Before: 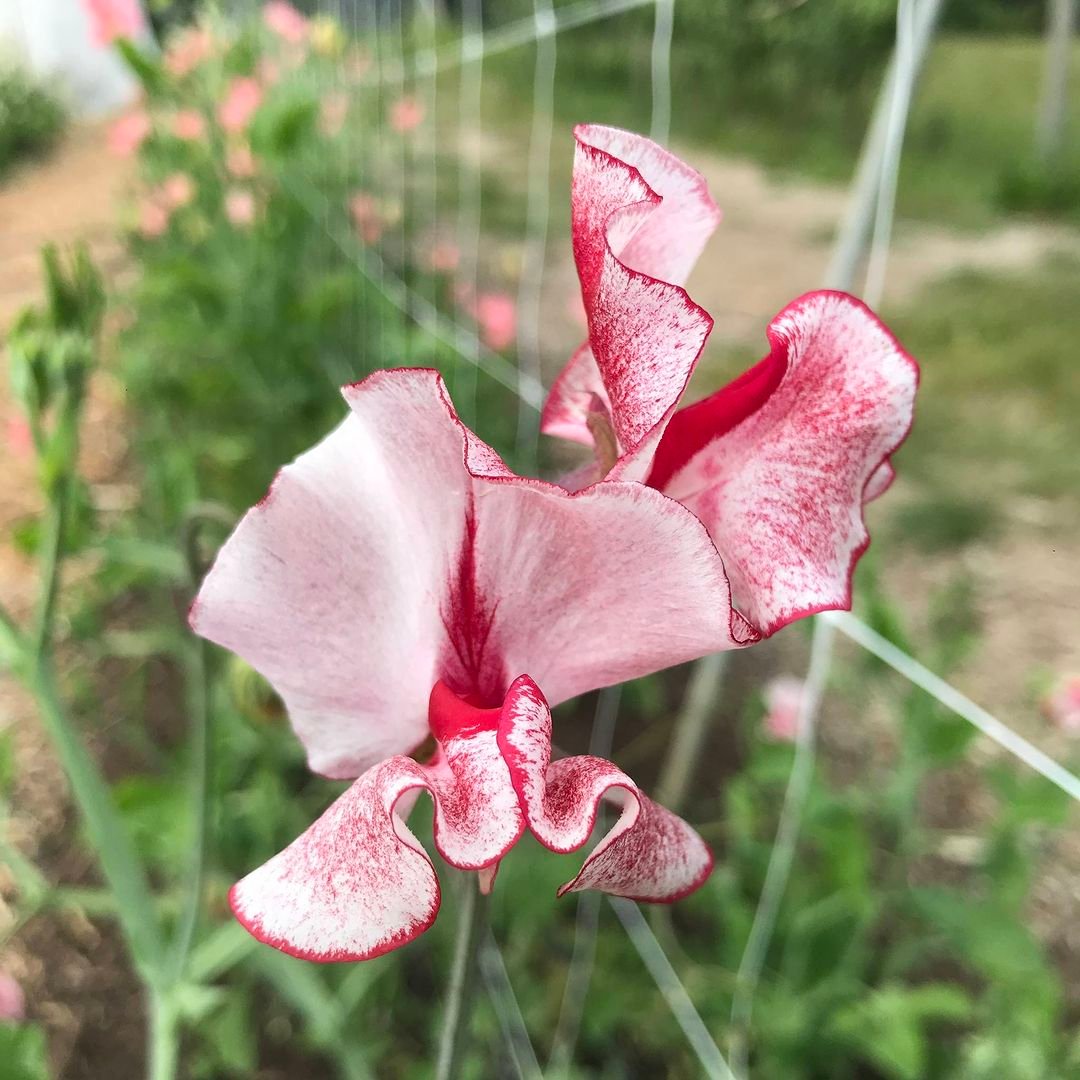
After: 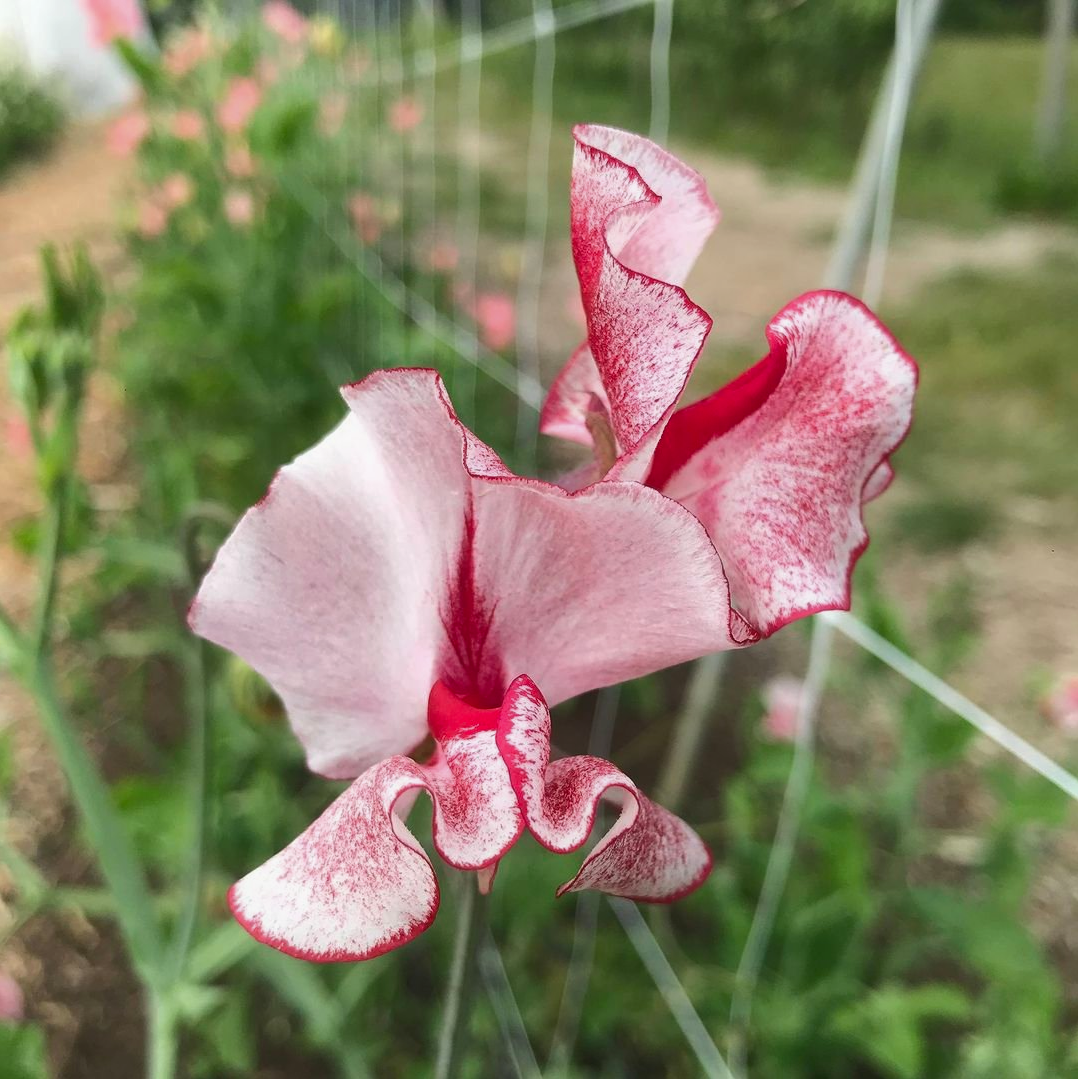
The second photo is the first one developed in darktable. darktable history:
crop and rotate: left 0.169%, bottom 0.004%
tone curve: curves: ch0 [(0, 0) (0.003, 0.002) (0.011, 0.009) (0.025, 0.021) (0.044, 0.037) (0.069, 0.058) (0.1, 0.084) (0.136, 0.114) (0.177, 0.149) (0.224, 0.188) (0.277, 0.232) (0.335, 0.281) (0.399, 0.341) (0.468, 0.416) (0.543, 0.496) (0.623, 0.574) (0.709, 0.659) (0.801, 0.754) (0.898, 0.876) (1, 1)], color space Lab, independent channels, preserve colors none
contrast equalizer: octaves 7, y [[0.6 ×6], [0.55 ×6], [0 ×6], [0 ×6], [0 ×6]], mix -0.285
